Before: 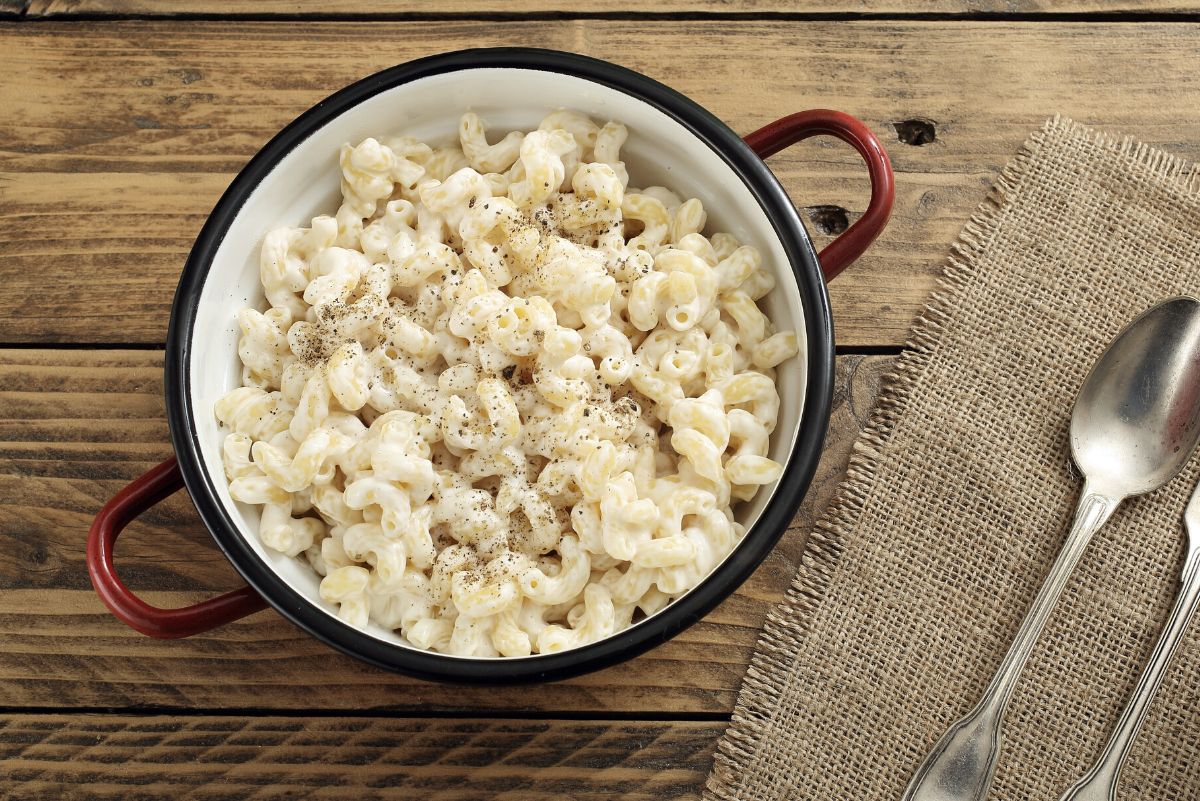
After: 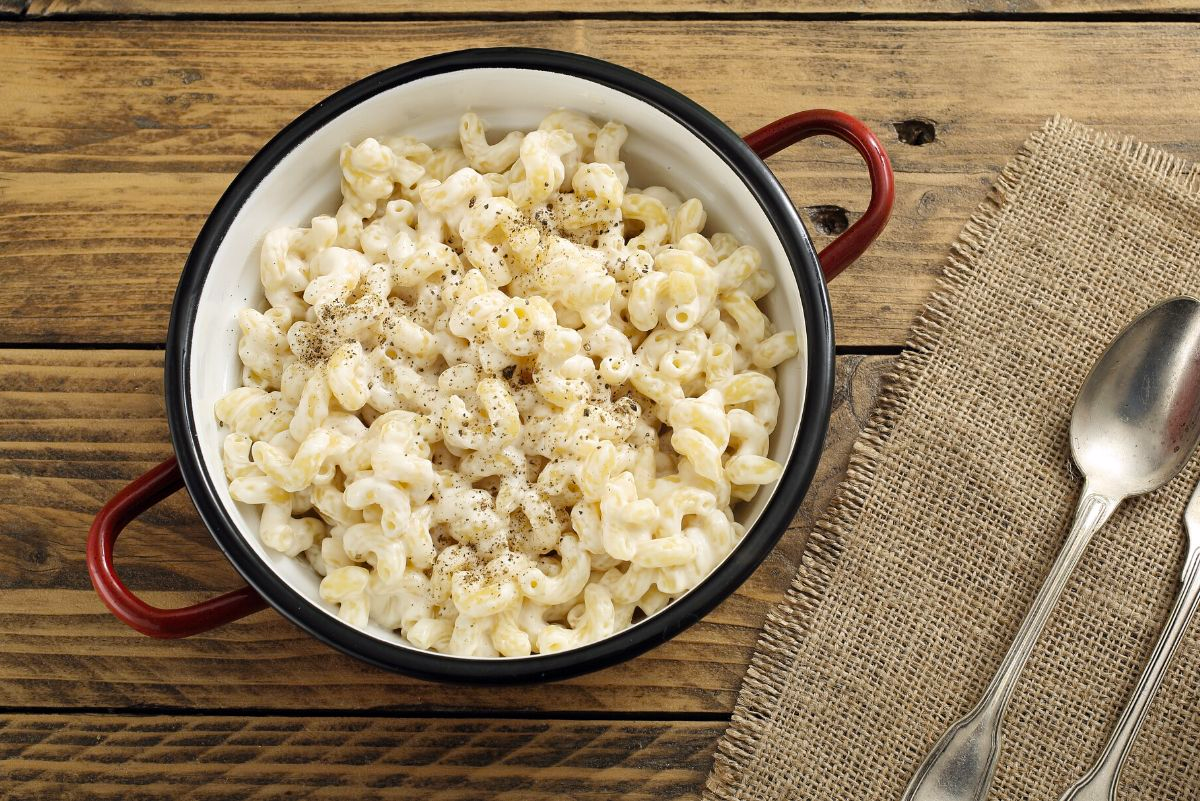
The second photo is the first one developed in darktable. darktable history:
color balance rgb: power › hue 329.22°, highlights gain › chroma 0.209%, highlights gain › hue 332.99°, perceptual saturation grading › global saturation 25.53%
contrast brightness saturation: contrast 0.015, saturation -0.05
